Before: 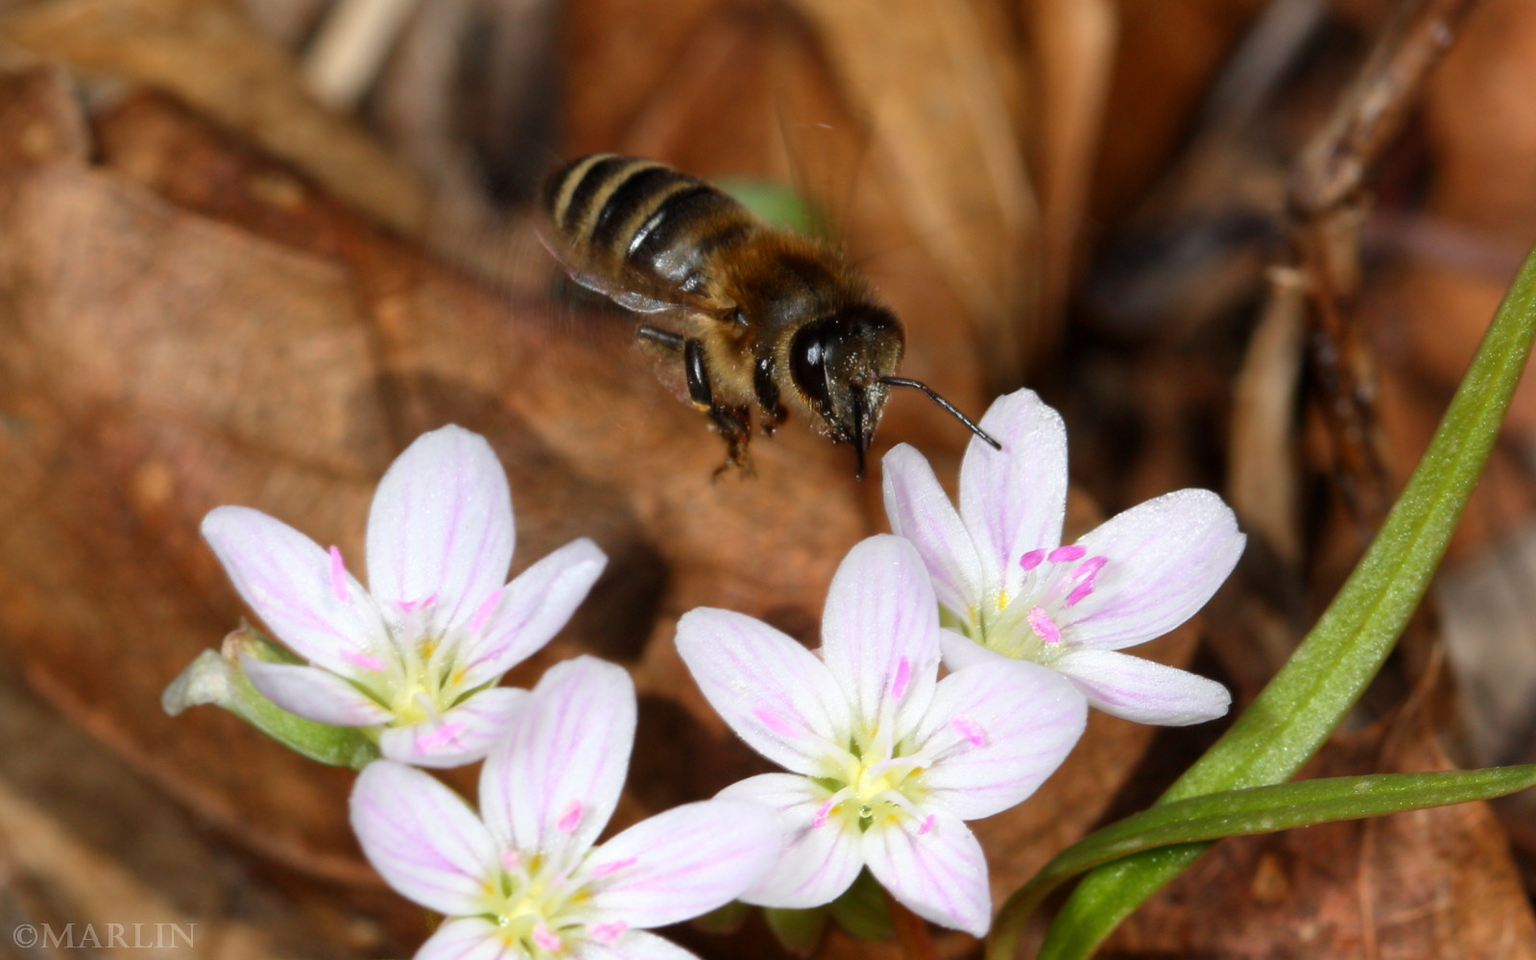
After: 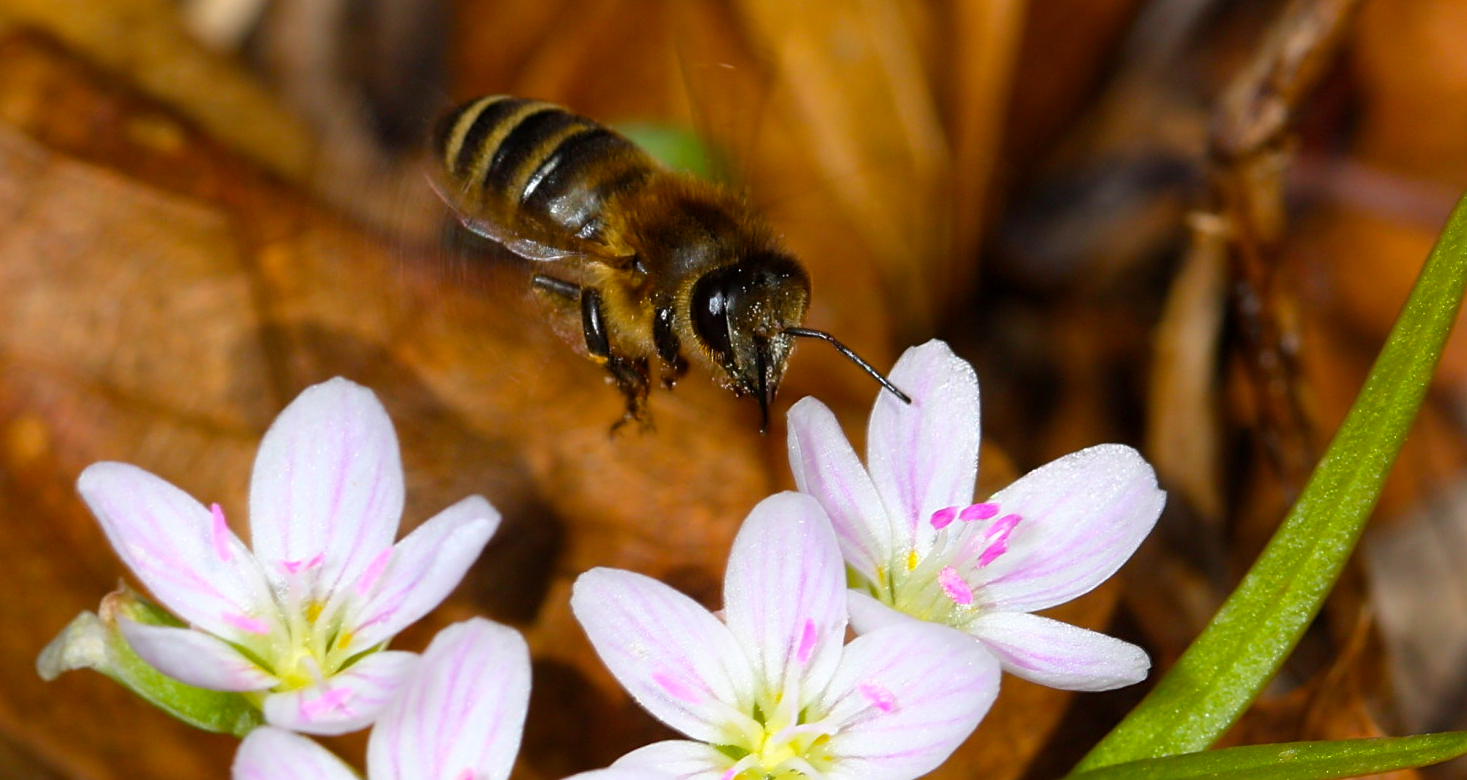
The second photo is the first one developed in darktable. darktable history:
color balance rgb: perceptual saturation grading › global saturation 29.58%, global vibrance 20%
crop: left 8.304%, top 6.581%, bottom 15.36%
sharpen: on, module defaults
